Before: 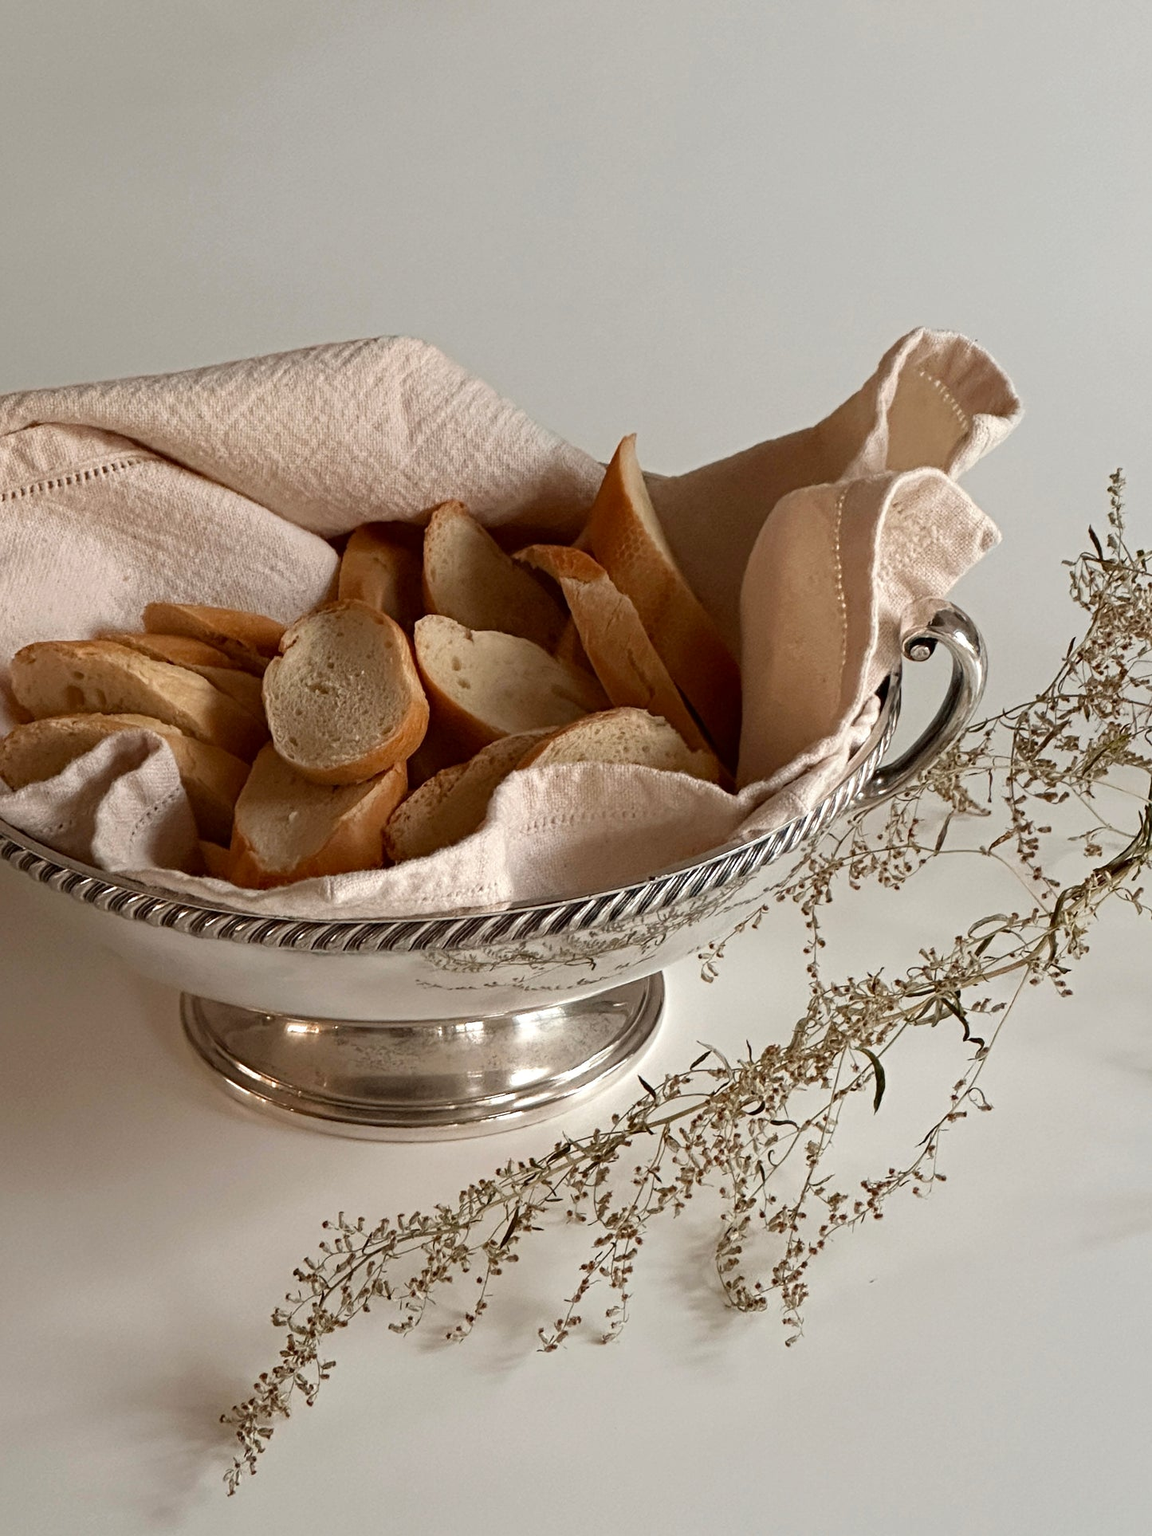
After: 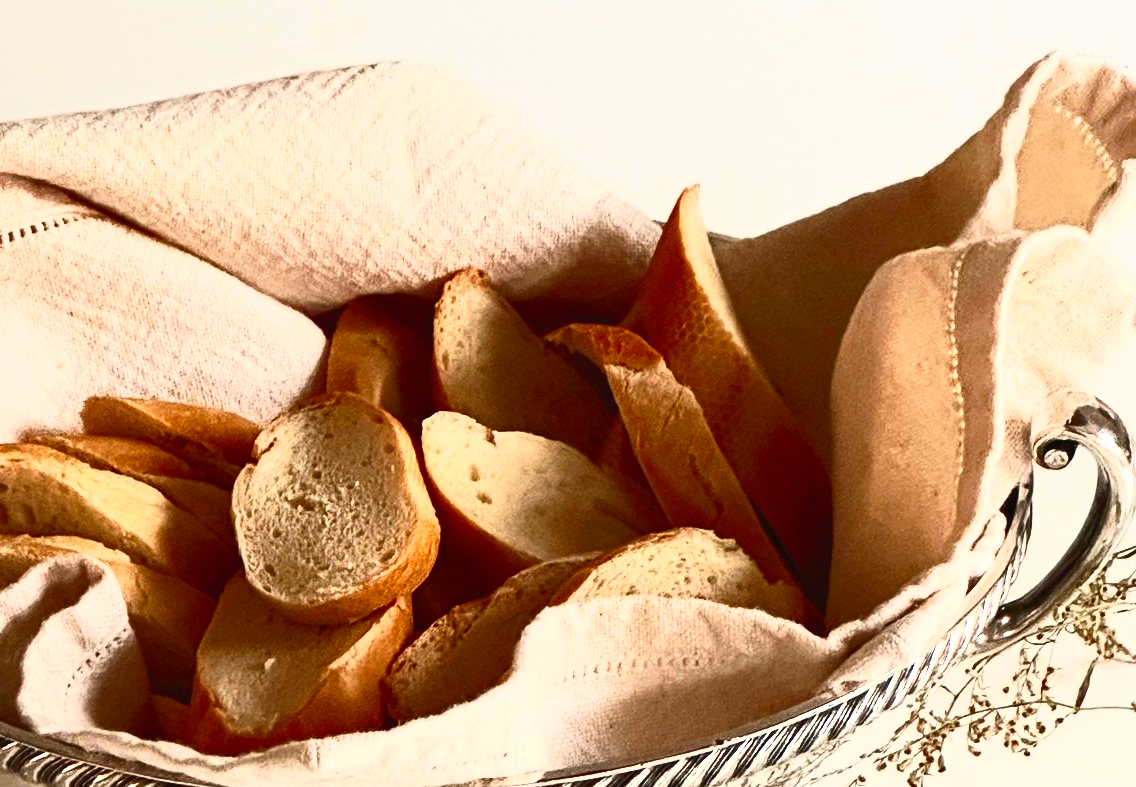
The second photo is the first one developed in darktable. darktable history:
contrast brightness saturation: contrast 0.822, brightness 0.593, saturation 0.581
crop: left 6.823%, top 18.706%, right 14.334%, bottom 40.444%
